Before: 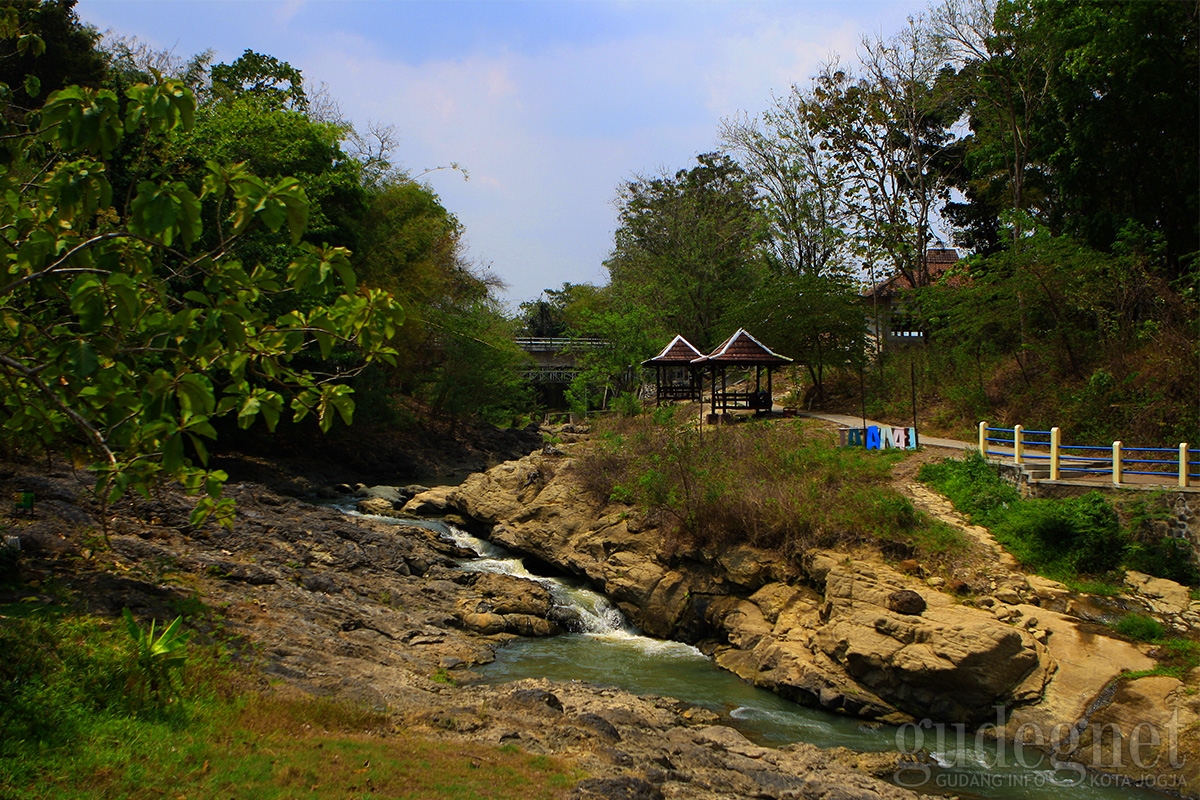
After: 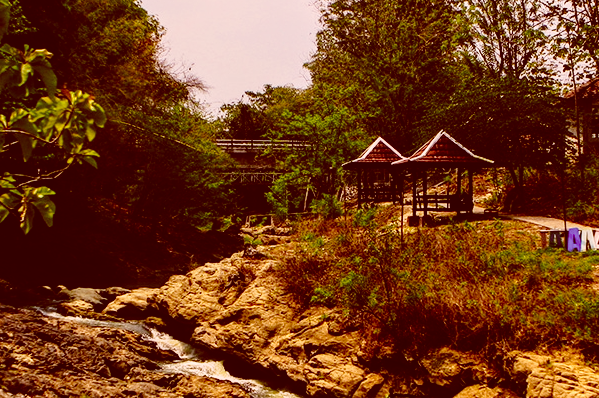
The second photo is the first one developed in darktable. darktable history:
local contrast: on, module defaults
crop: left 24.922%, top 24.855%, right 25.087%, bottom 25.29%
base curve: curves: ch0 [(0, 0) (0.04, 0.03) (0.133, 0.232) (0.448, 0.748) (0.843, 0.968) (1, 1)], preserve colors none
color correction: highlights a* 9.47, highlights b* 9.03, shadows a* 39.74, shadows b* 39.26, saturation 0.805
